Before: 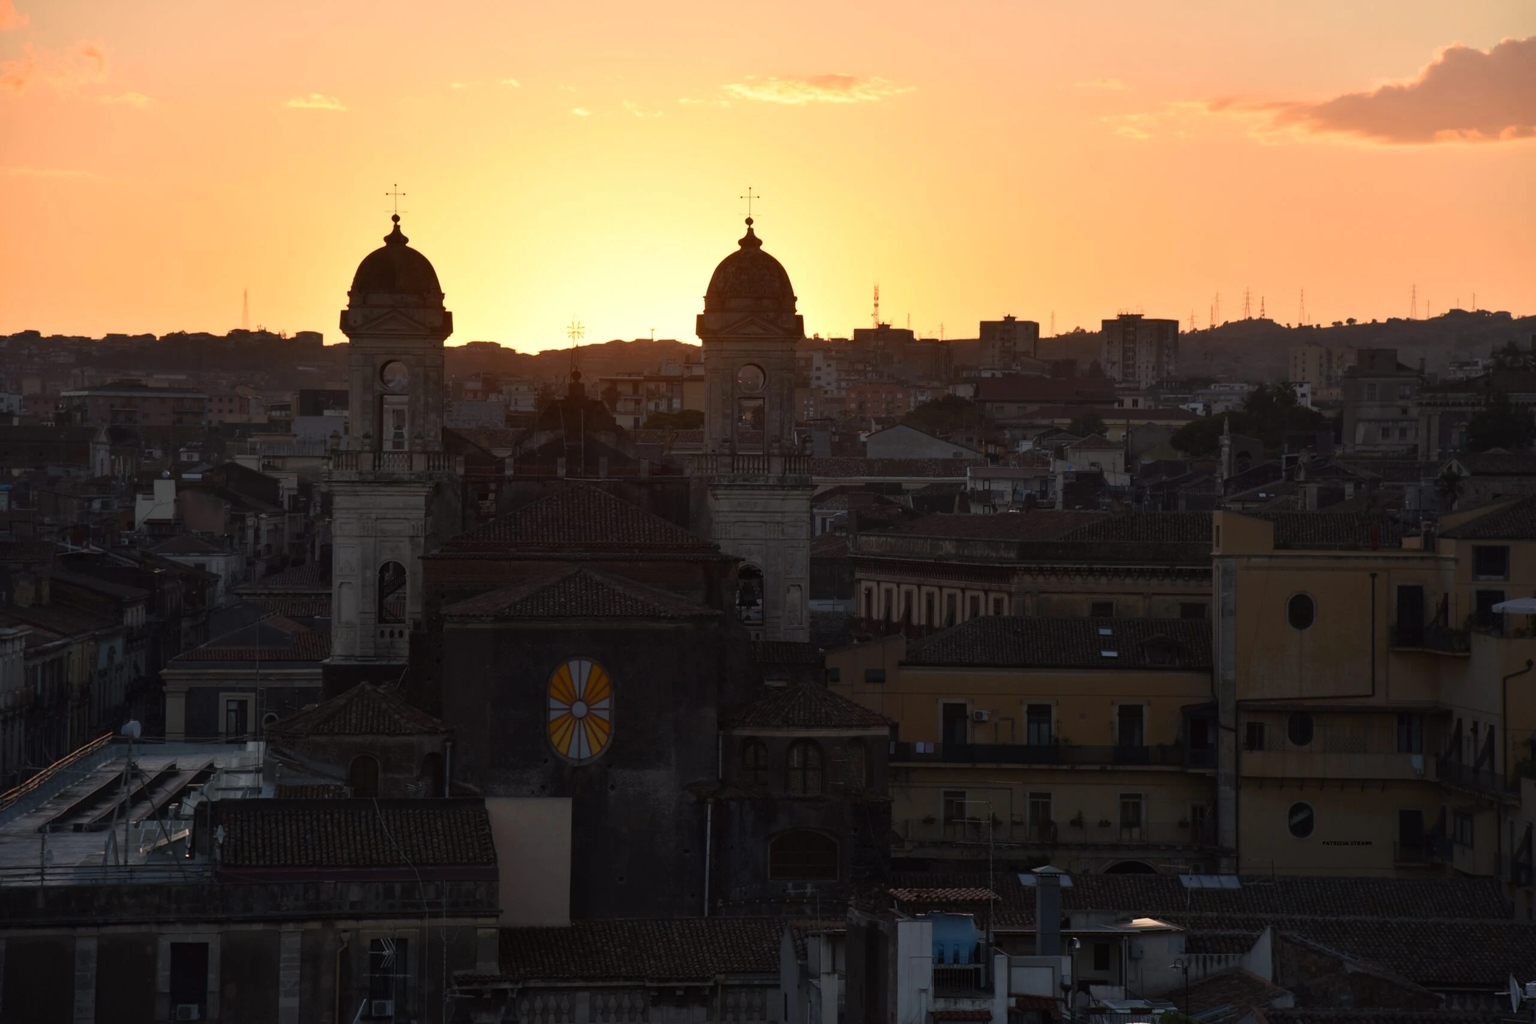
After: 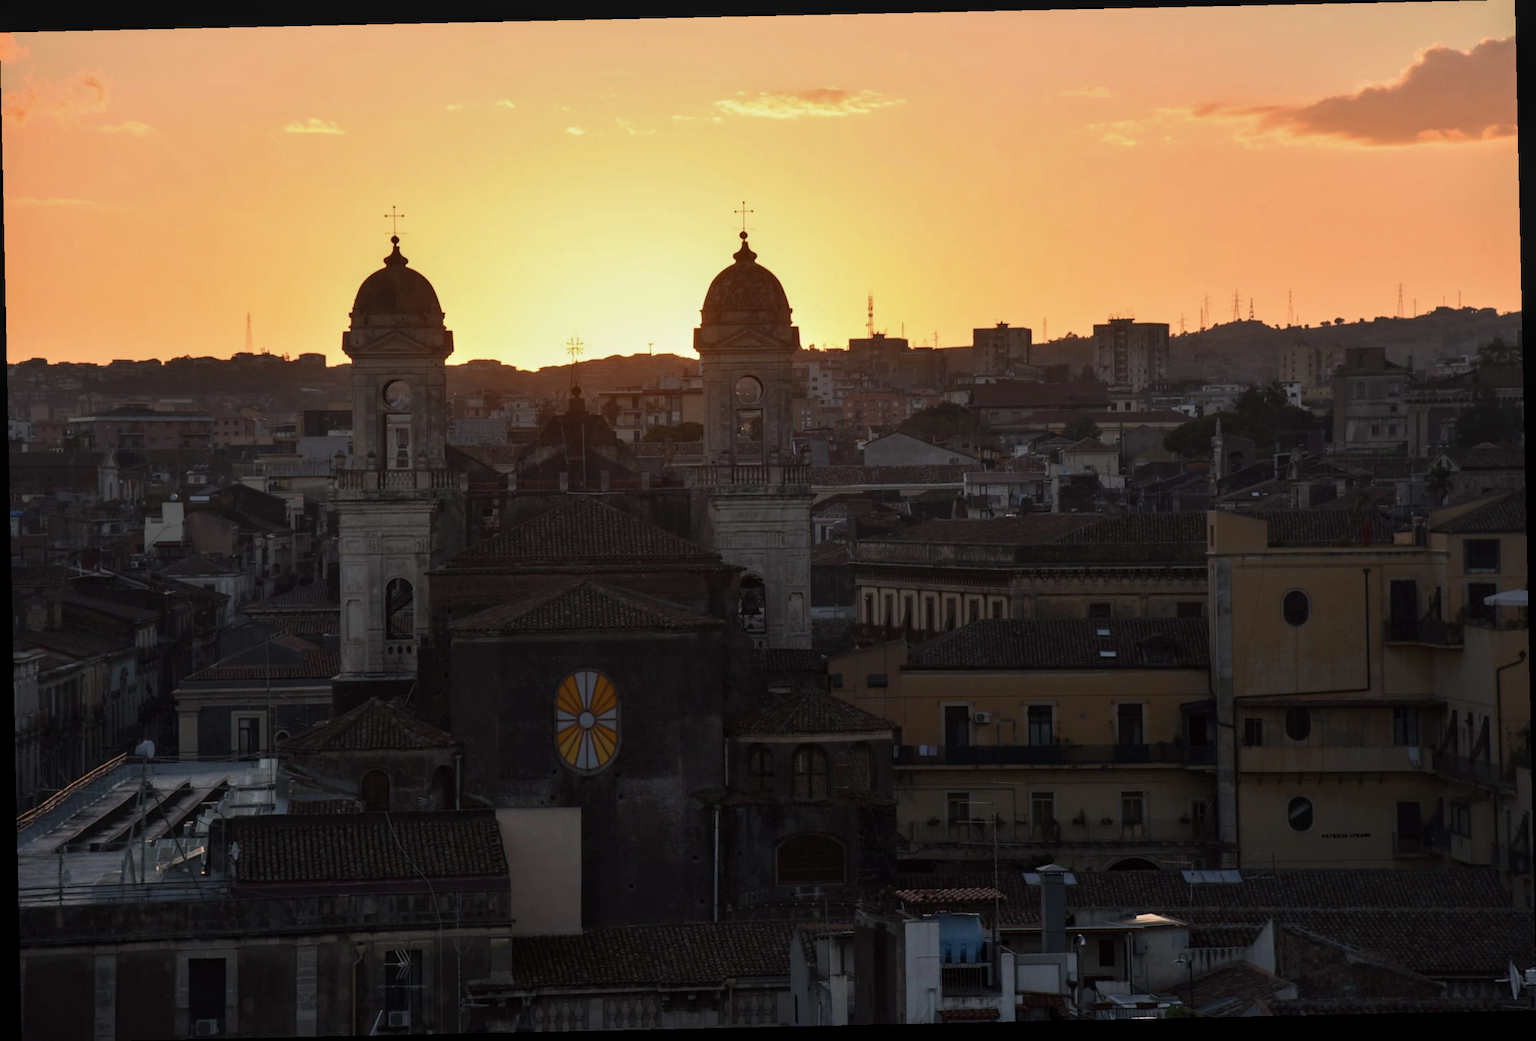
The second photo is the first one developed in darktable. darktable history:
local contrast: on, module defaults
rotate and perspective: rotation -1.24°, automatic cropping off
